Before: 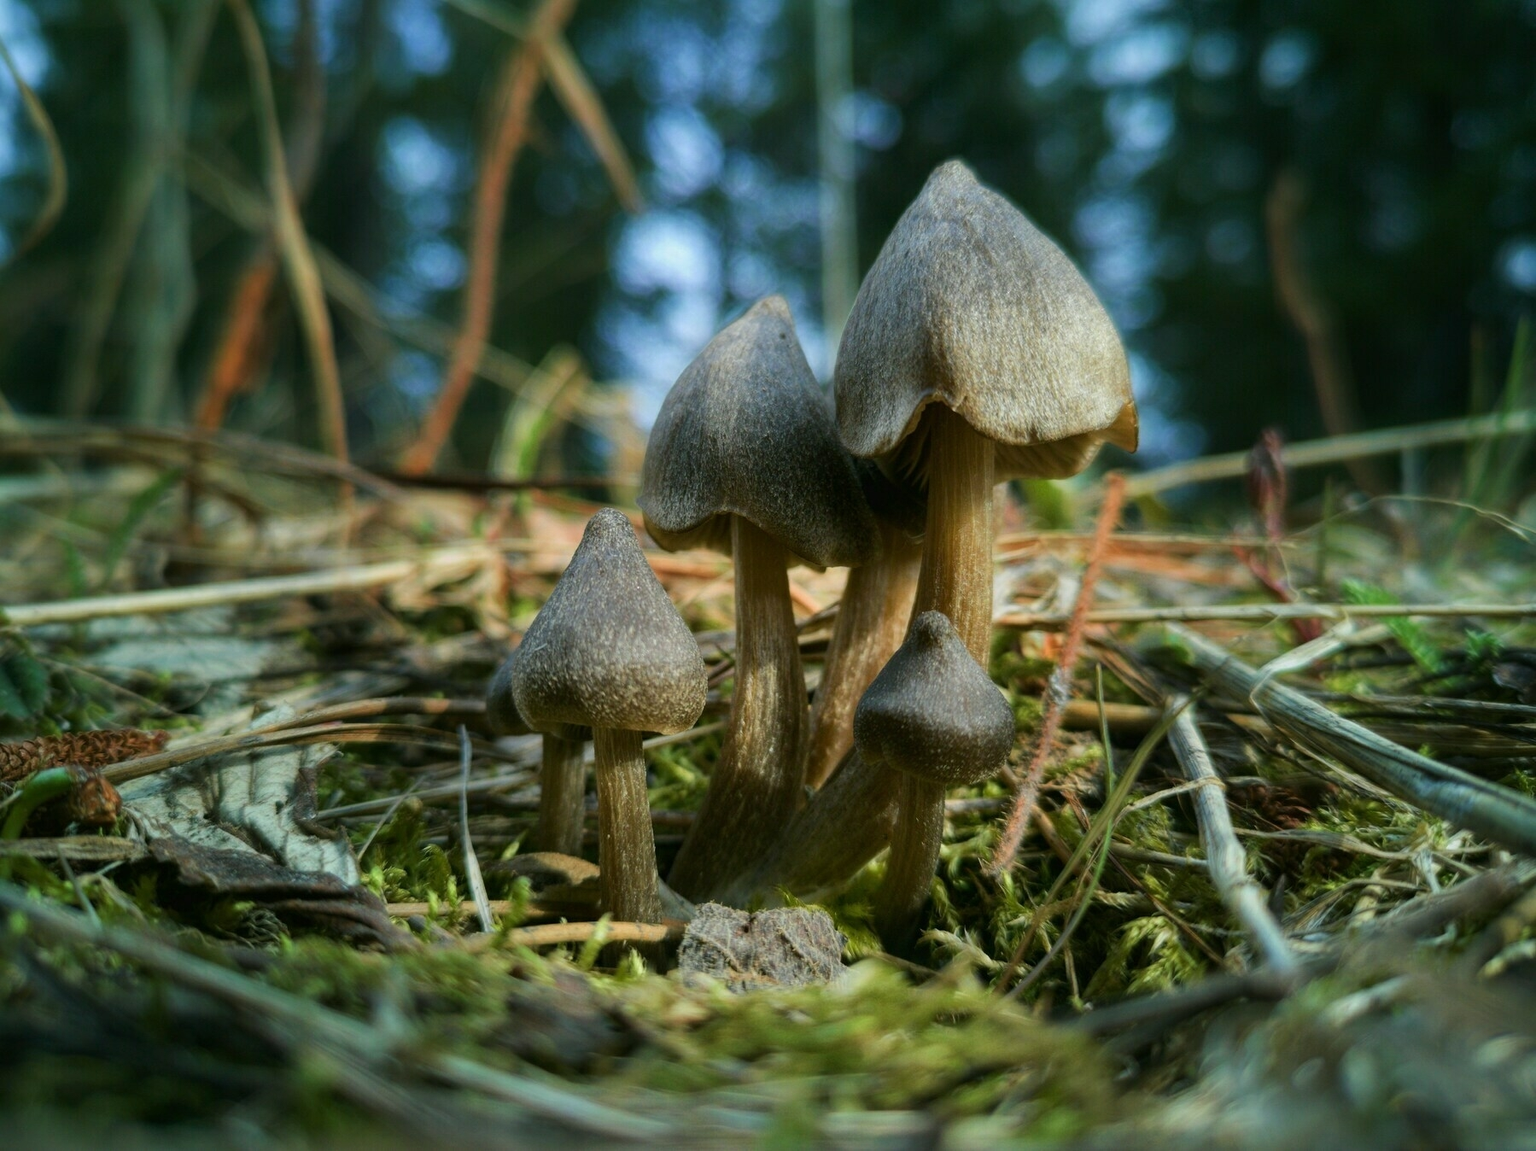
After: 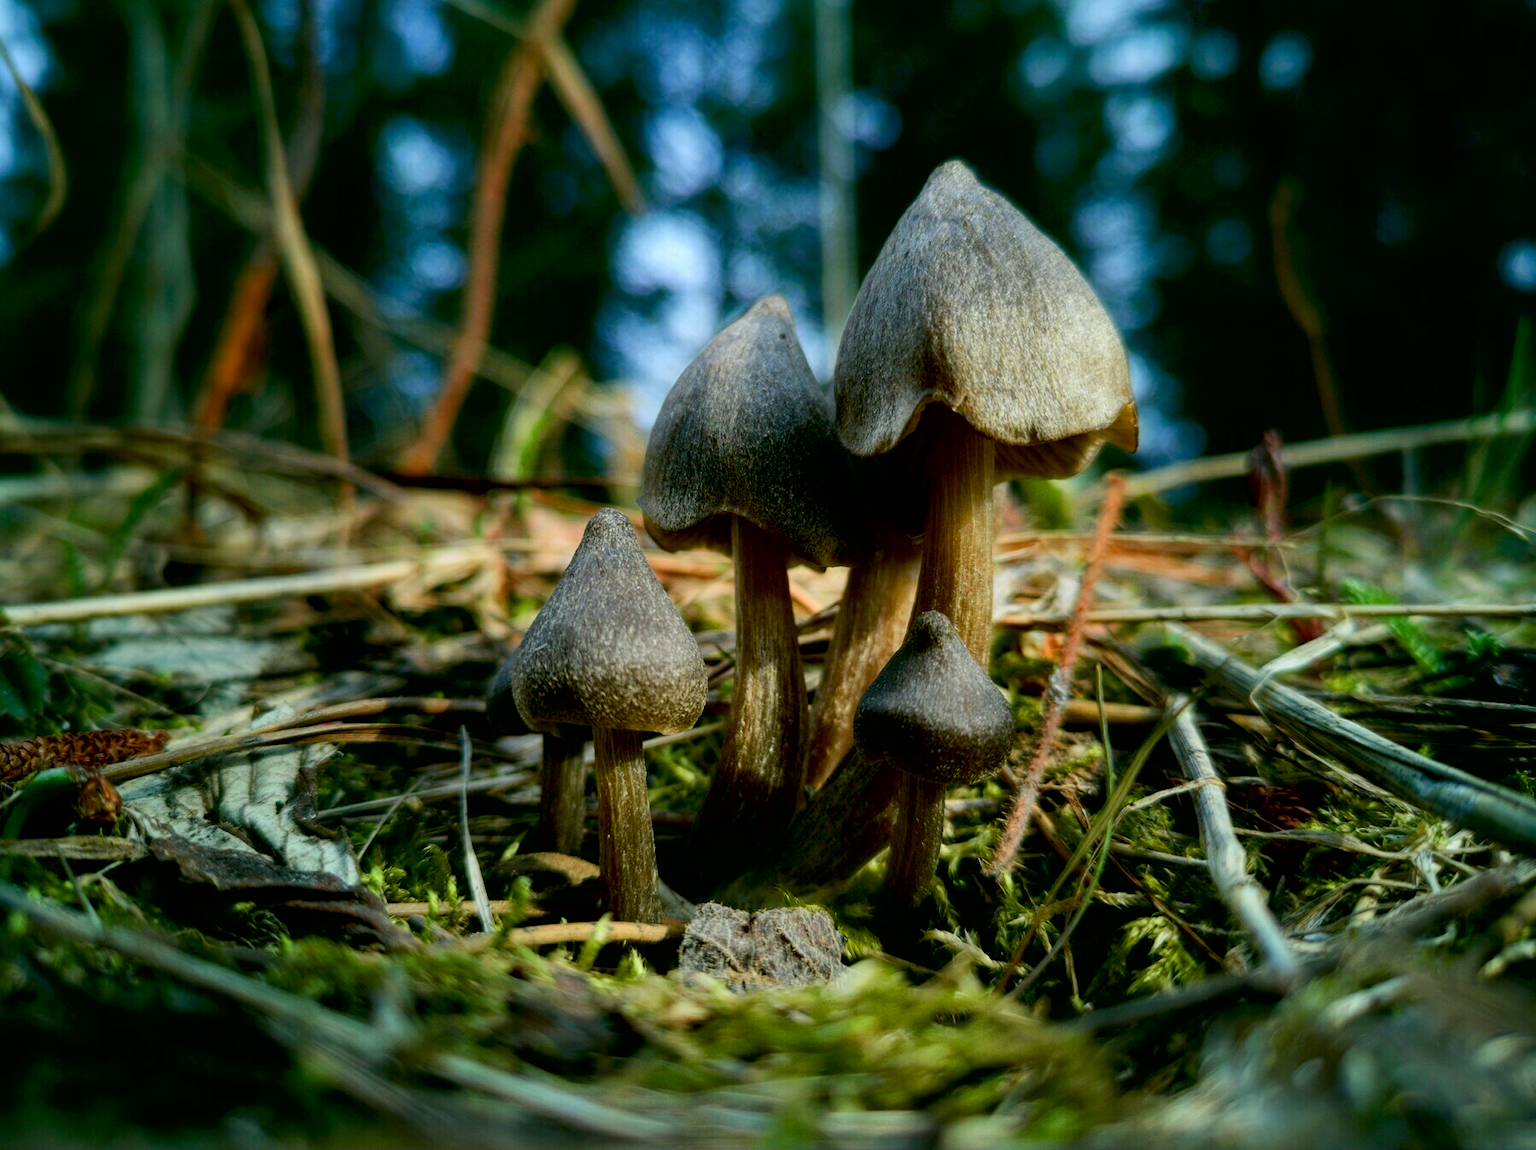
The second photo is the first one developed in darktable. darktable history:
contrast brightness saturation: contrast 0.146, brightness -0.01, saturation 0.099
exposure: black level correction 0.017, exposure -0.006 EV, compensate exposure bias true, compensate highlight preservation false
